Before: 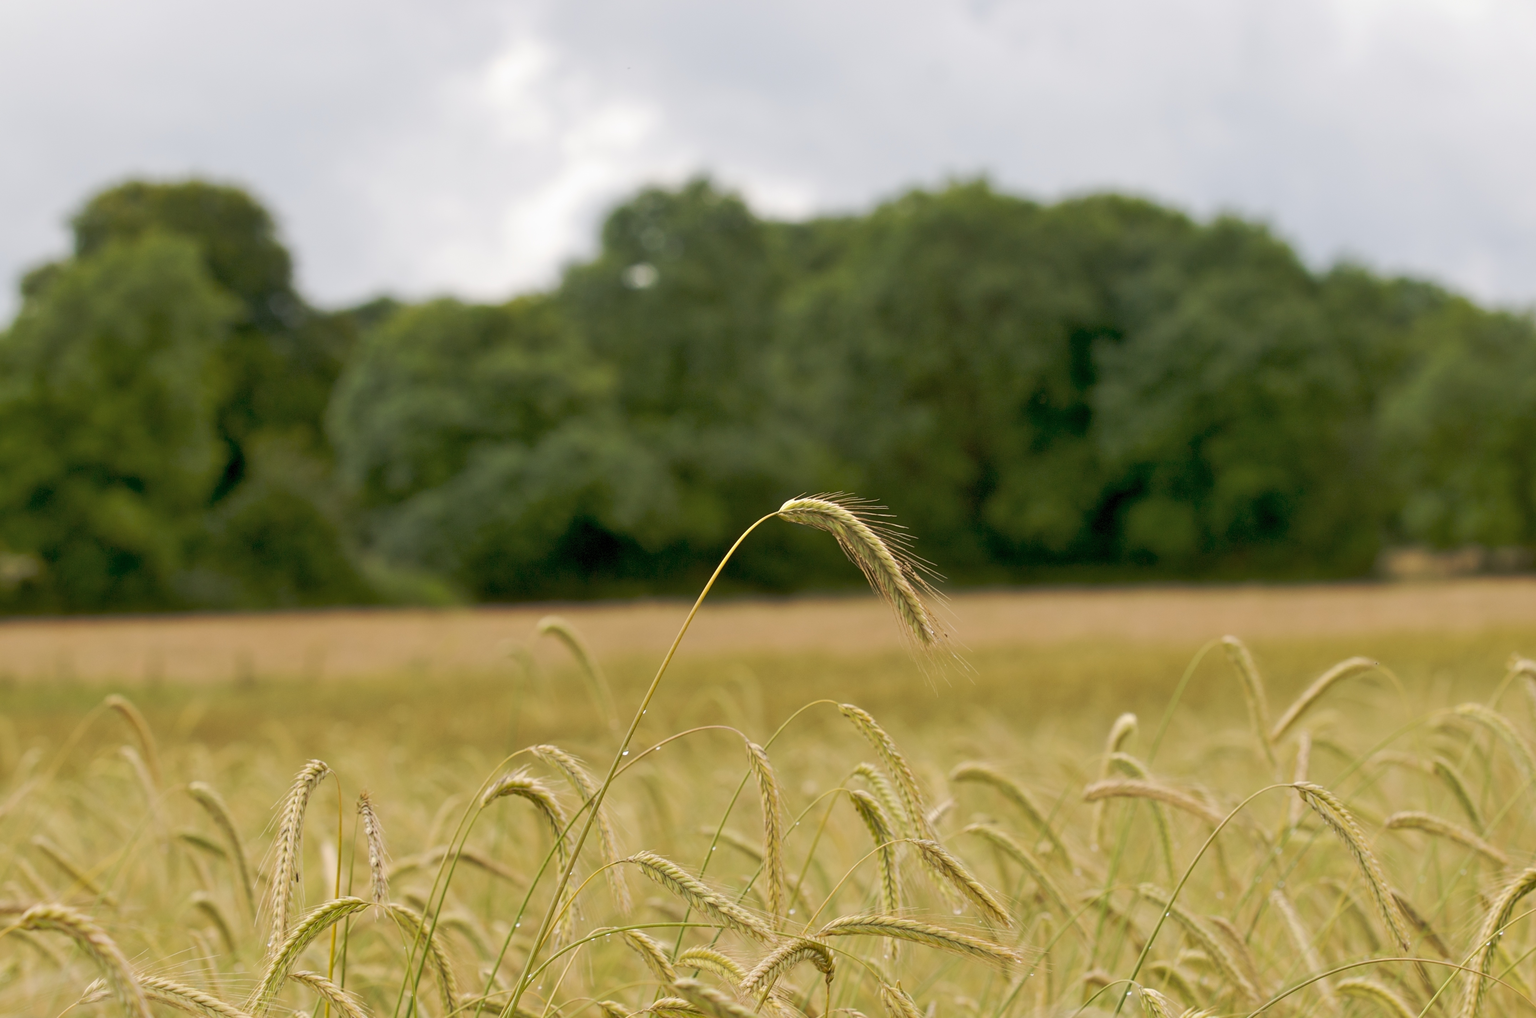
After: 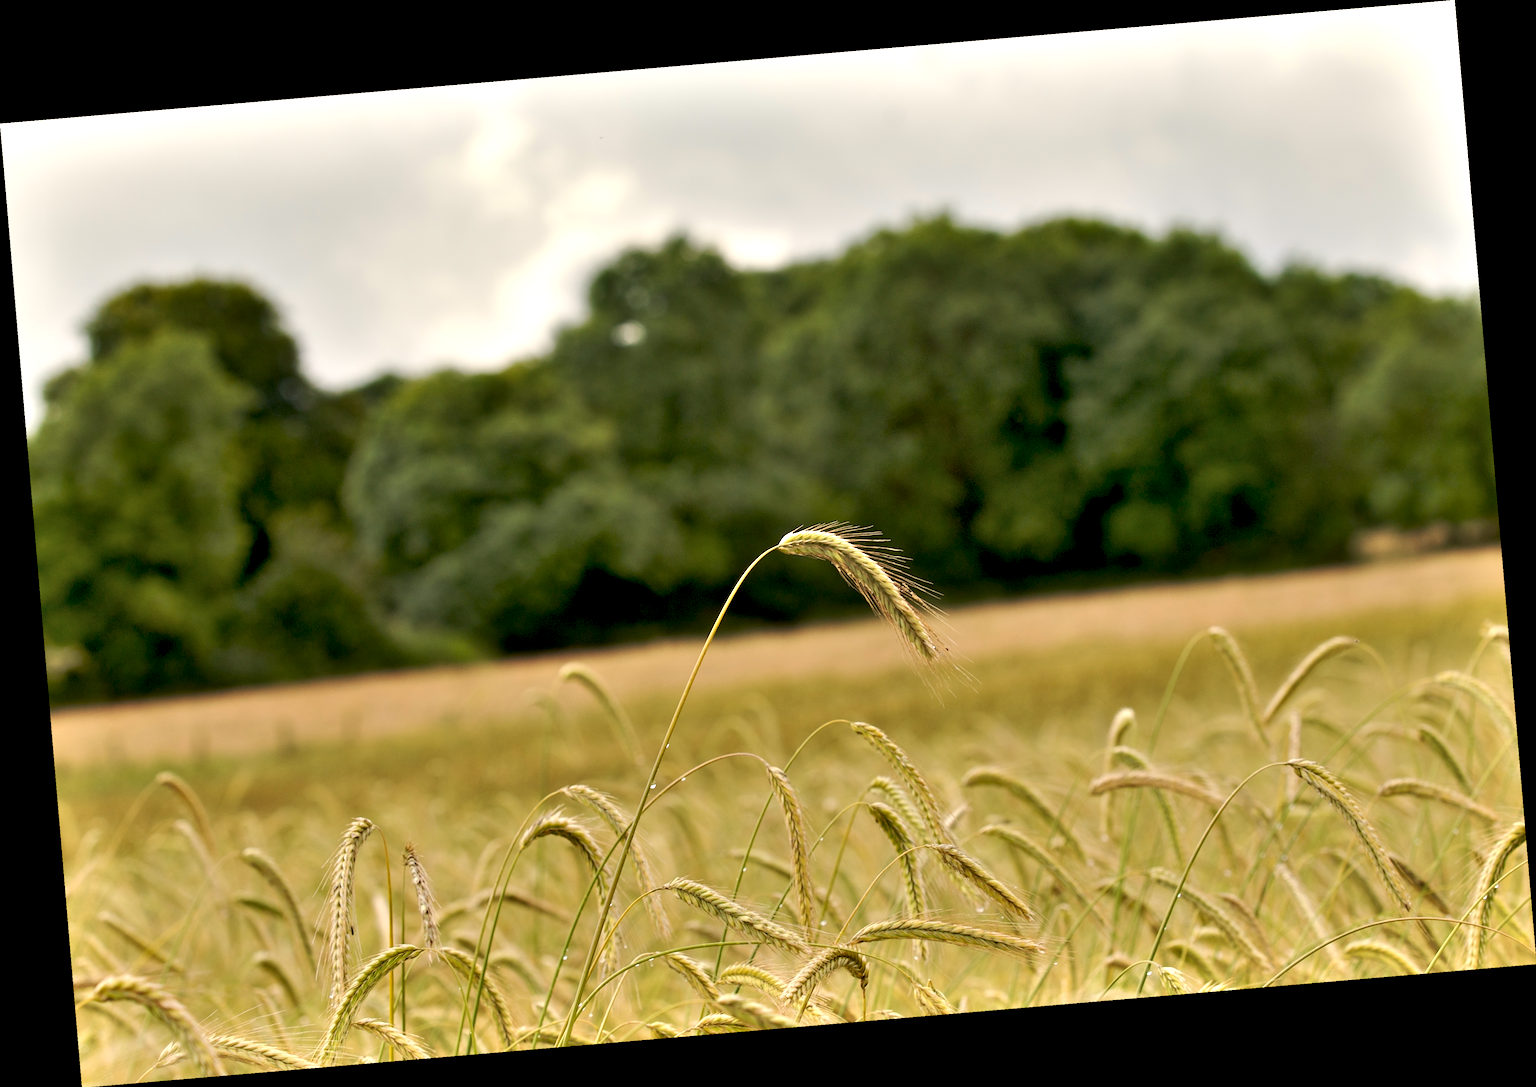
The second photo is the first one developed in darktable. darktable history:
rotate and perspective: rotation -4.86°, automatic cropping off
white balance: red 1.029, blue 0.92
contrast equalizer: octaves 7, y [[0.6 ×6], [0.55 ×6], [0 ×6], [0 ×6], [0 ×6]]
